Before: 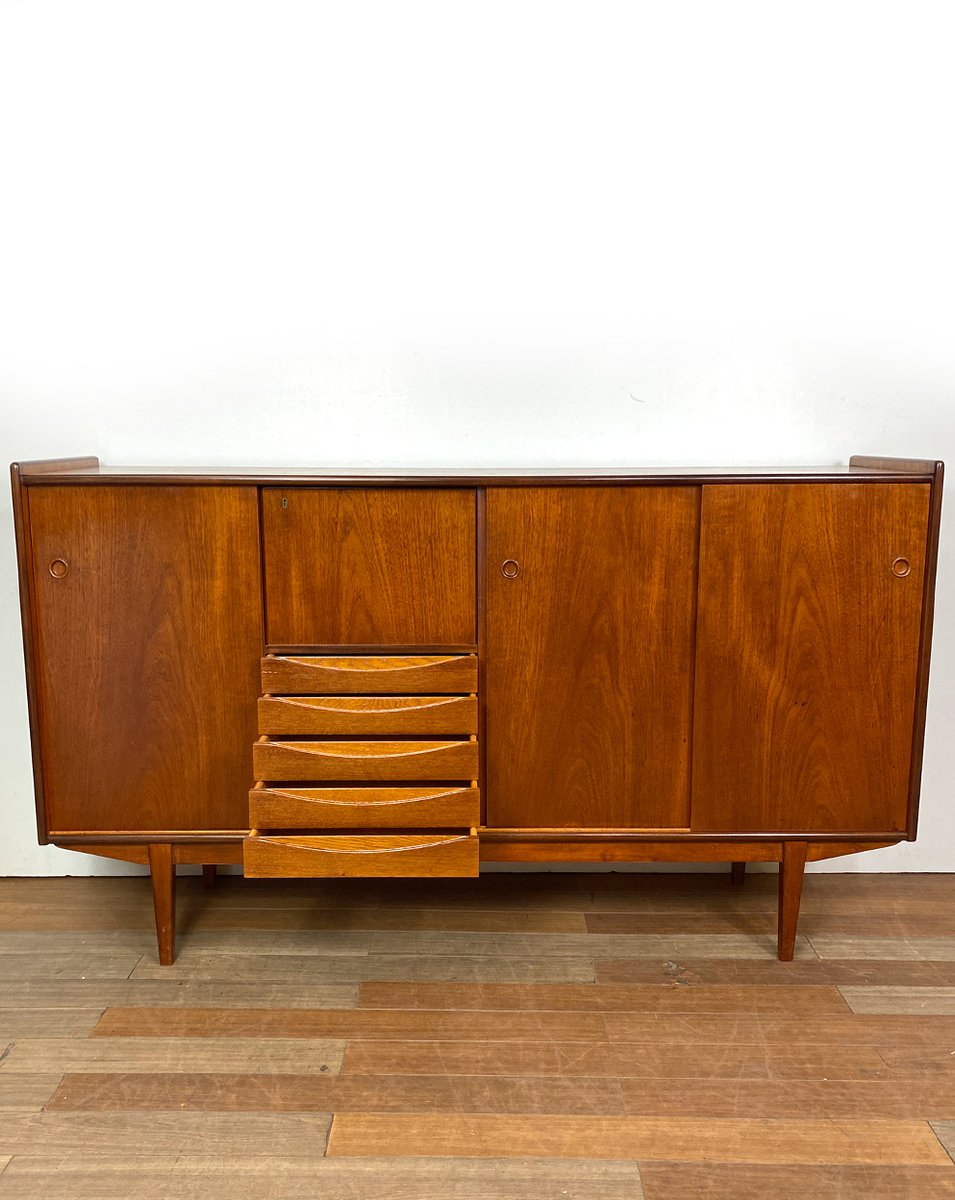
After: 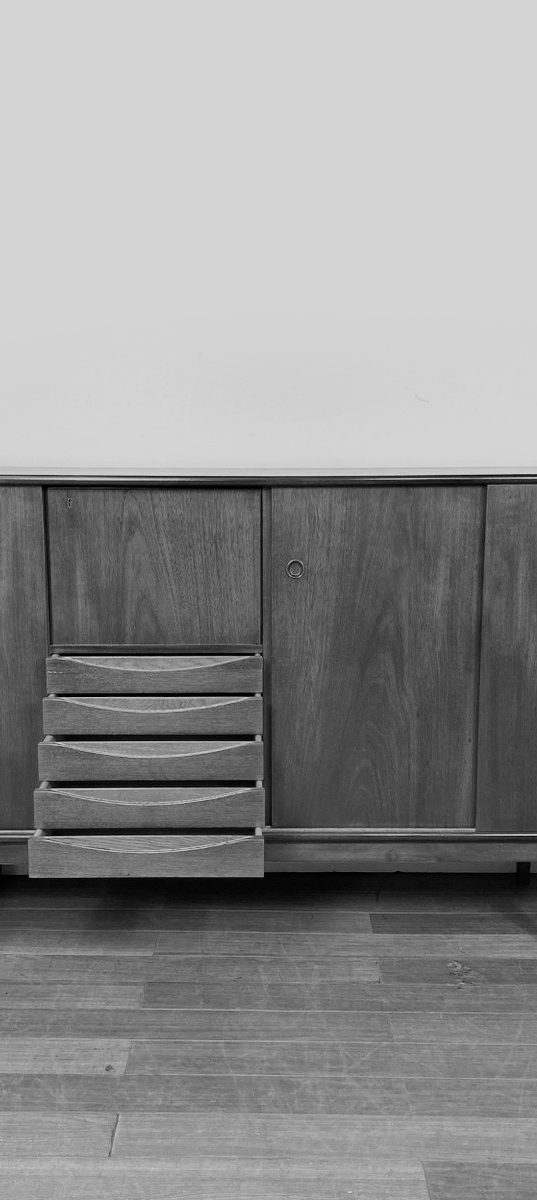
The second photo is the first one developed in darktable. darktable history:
crop and rotate: left 22.516%, right 21.234%
monochrome: on, module defaults
filmic rgb: black relative exposure -8.42 EV, white relative exposure 4.68 EV, hardness 3.82, color science v6 (2022)
